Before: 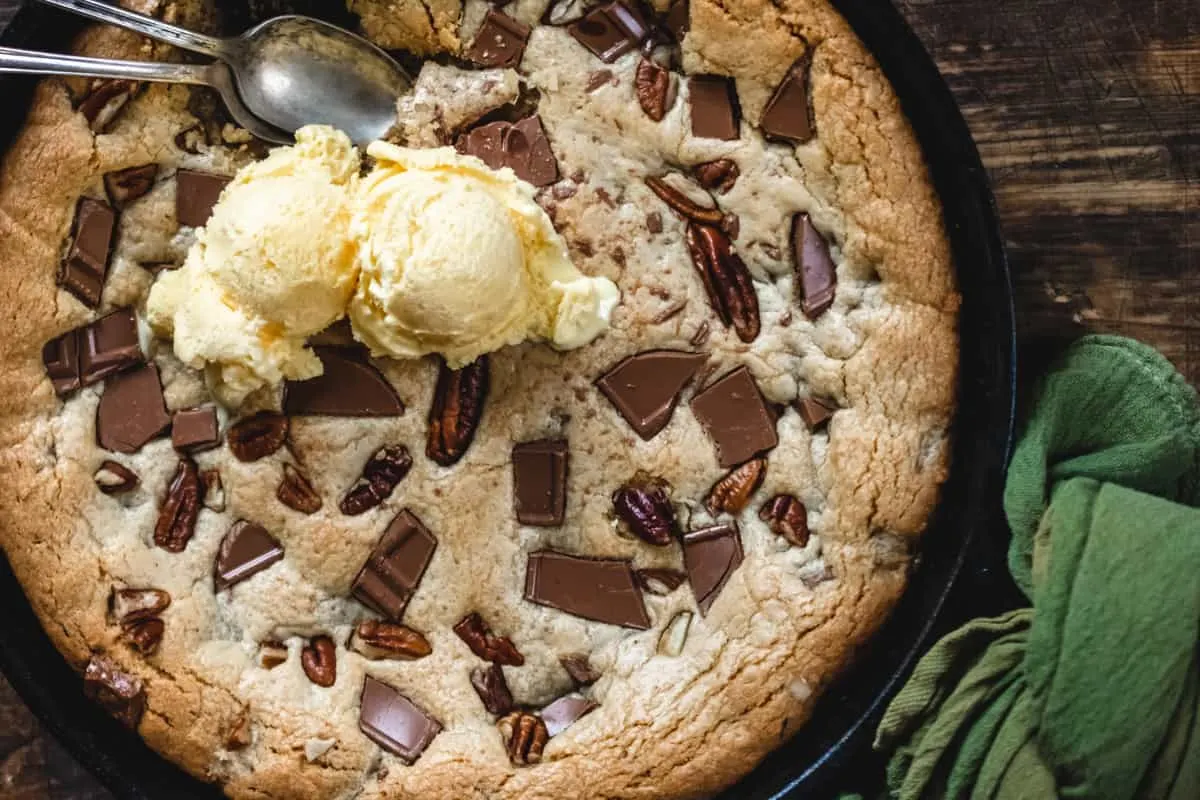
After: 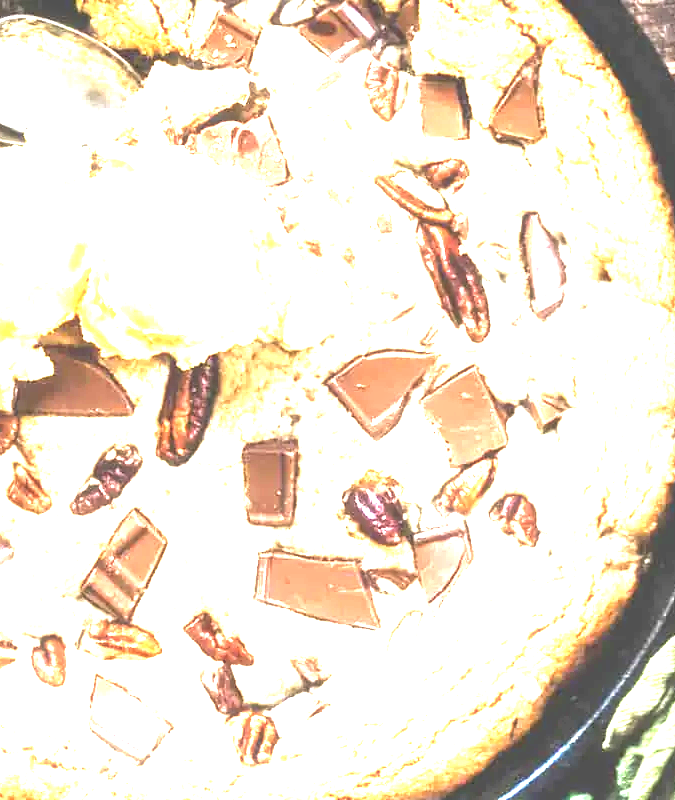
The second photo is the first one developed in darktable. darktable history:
contrast brightness saturation: contrast -0.08, brightness -0.04, saturation -0.11
haze removal: strength -0.05
crop and rotate: left 22.516%, right 21.234%
exposure: black level correction 0, exposure 4 EV, compensate exposure bias true, compensate highlight preservation false
